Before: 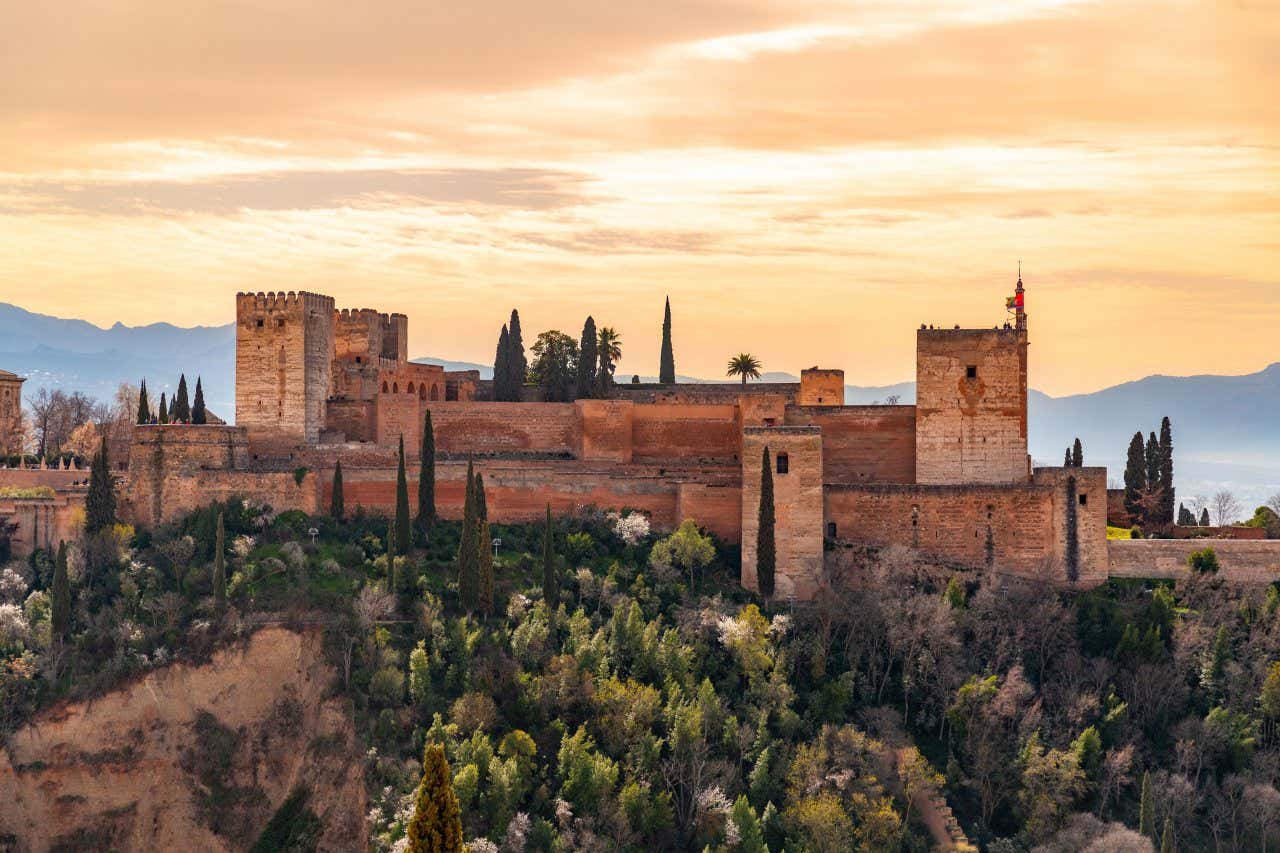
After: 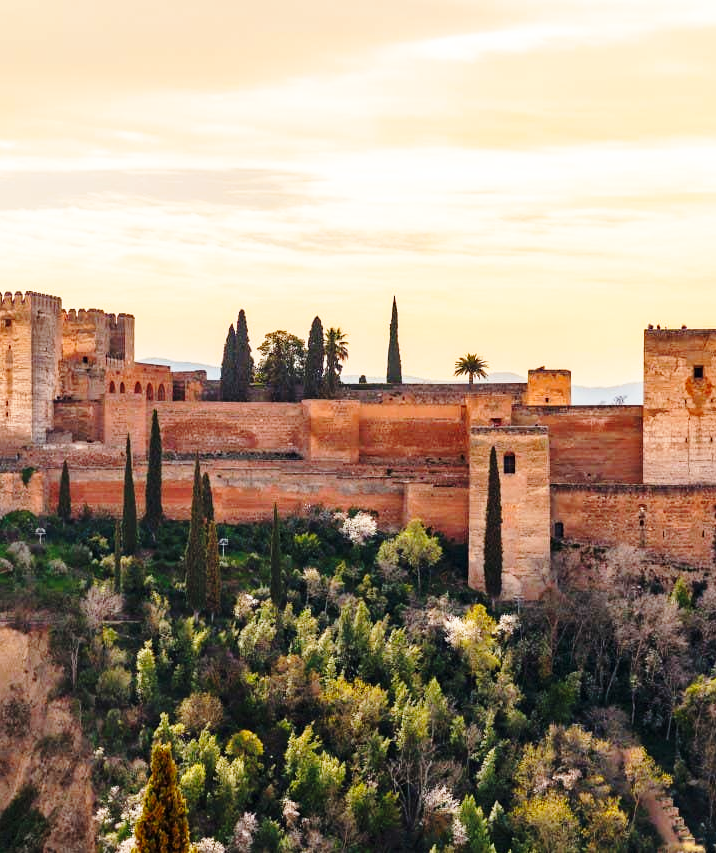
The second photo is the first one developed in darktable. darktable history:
crop: left 21.365%, right 22.623%
base curve: curves: ch0 [(0, 0) (0.028, 0.03) (0.121, 0.232) (0.46, 0.748) (0.859, 0.968) (1, 1)], preserve colors none
